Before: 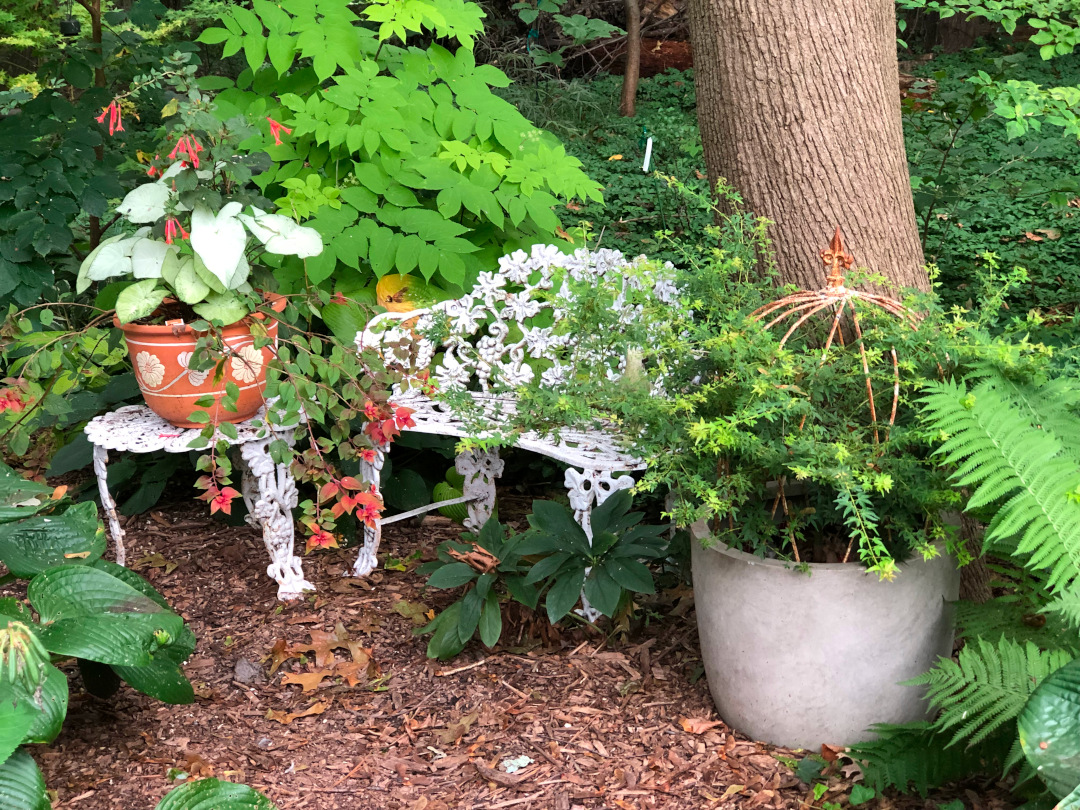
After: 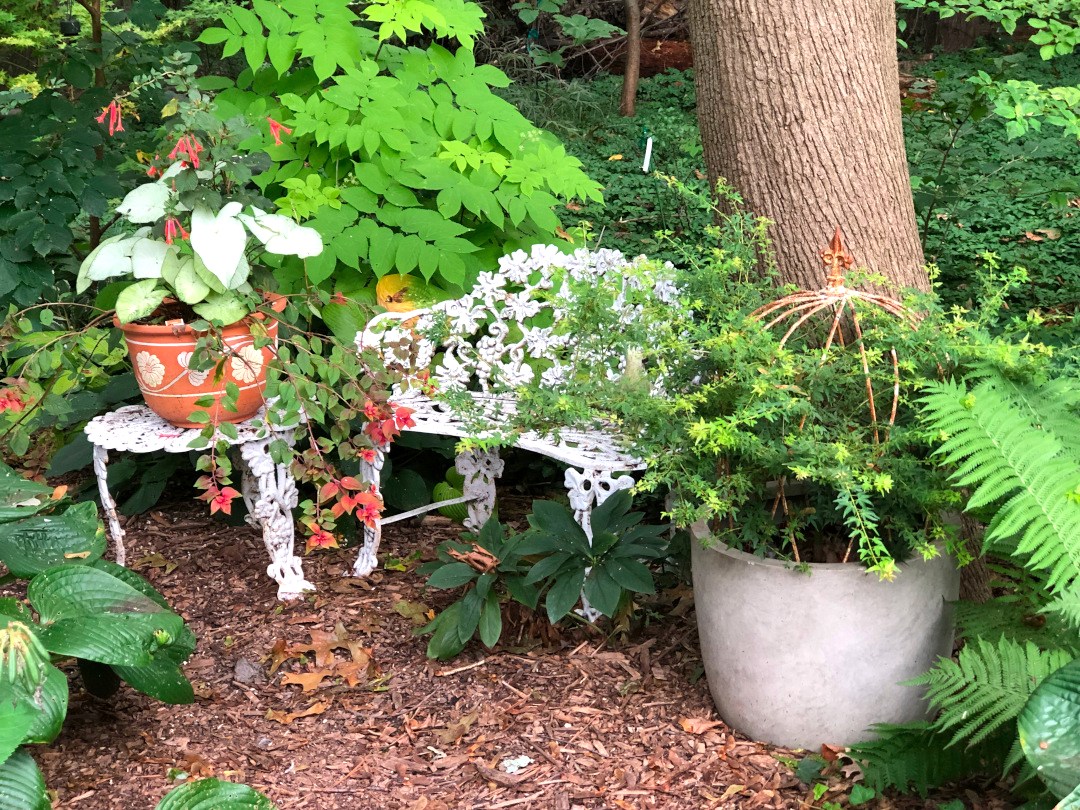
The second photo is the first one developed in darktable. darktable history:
exposure: exposure 0.198 EV, compensate exposure bias true, compensate highlight preservation false
